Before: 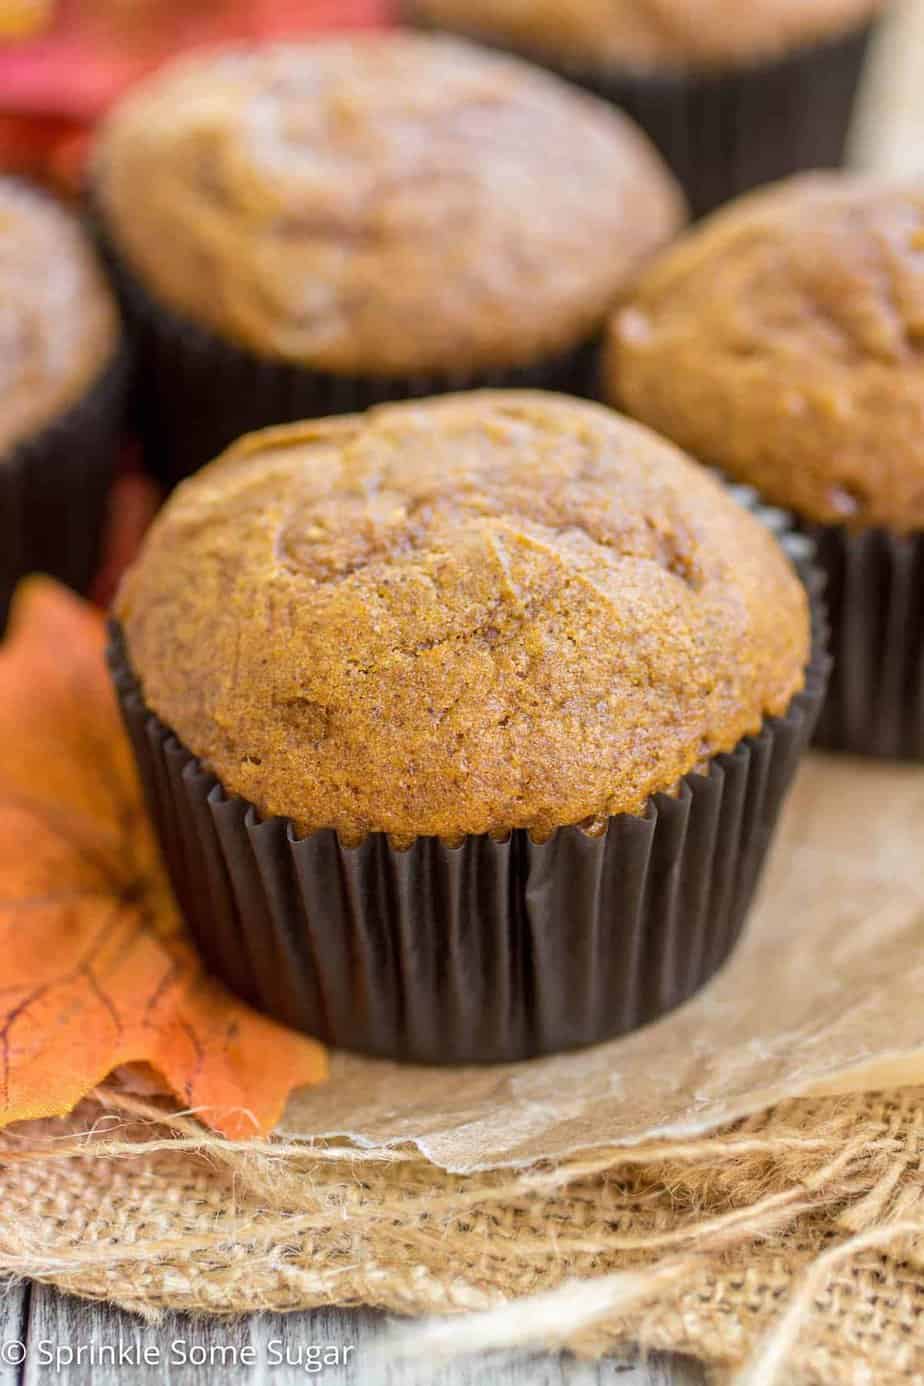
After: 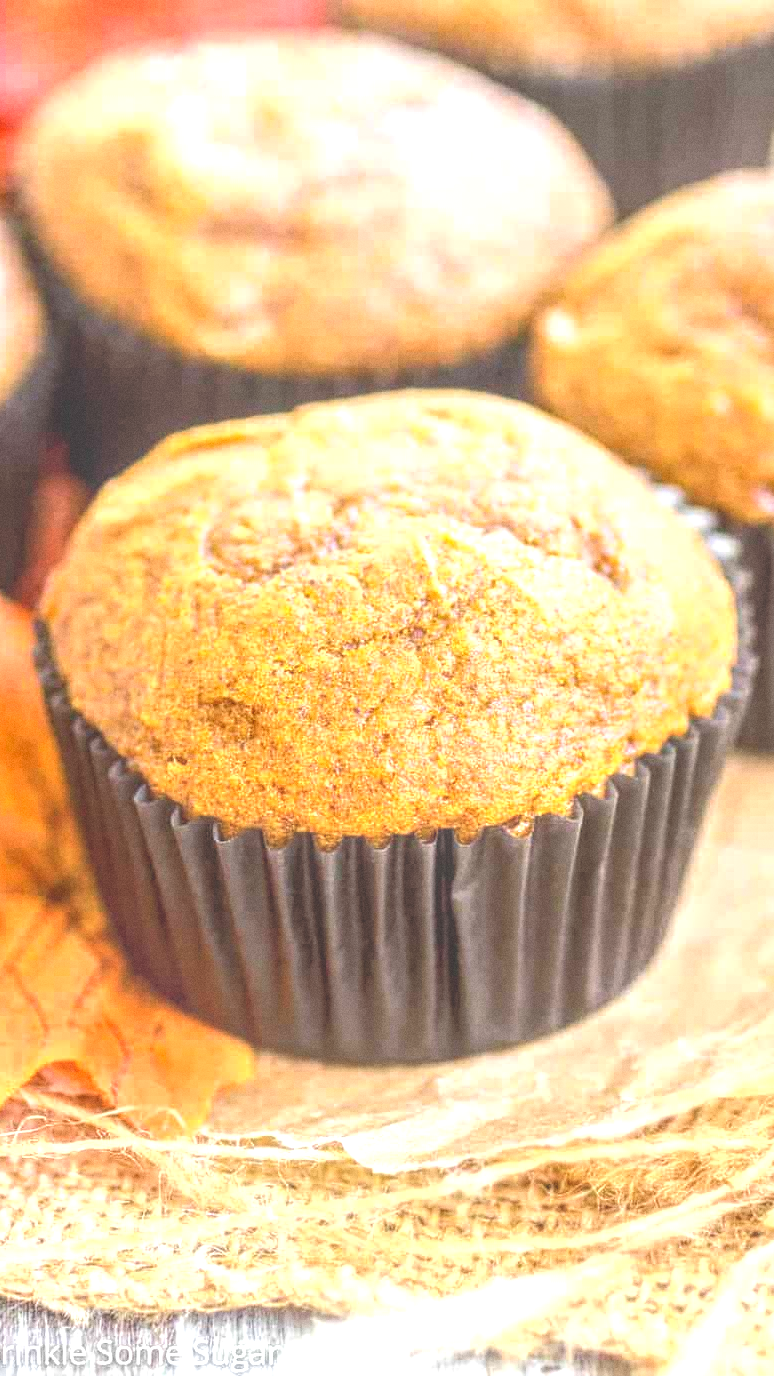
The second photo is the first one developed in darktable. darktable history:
grain: coarseness 7.08 ISO, strength 21.67%, mid-tones bias 59.58%
tone equalizer: -8 EV 0.001 EV, -7 EV -0.002 EV, -6 EV 0.002 EV, -5 EV -0.03 EV, -4 EV -0.116 EV, -3 EV -0.169 EV, -2 EV 0.24 EV, -1 EV 0.702 EV, +0 EV 0.493 EV
exposure: exposure 0.657 EV, compensate highlight preservation false
crop: left 8.026%, right 7.374%
local contrast: highlights 73%, shadows 15%, midtone range 0.197
